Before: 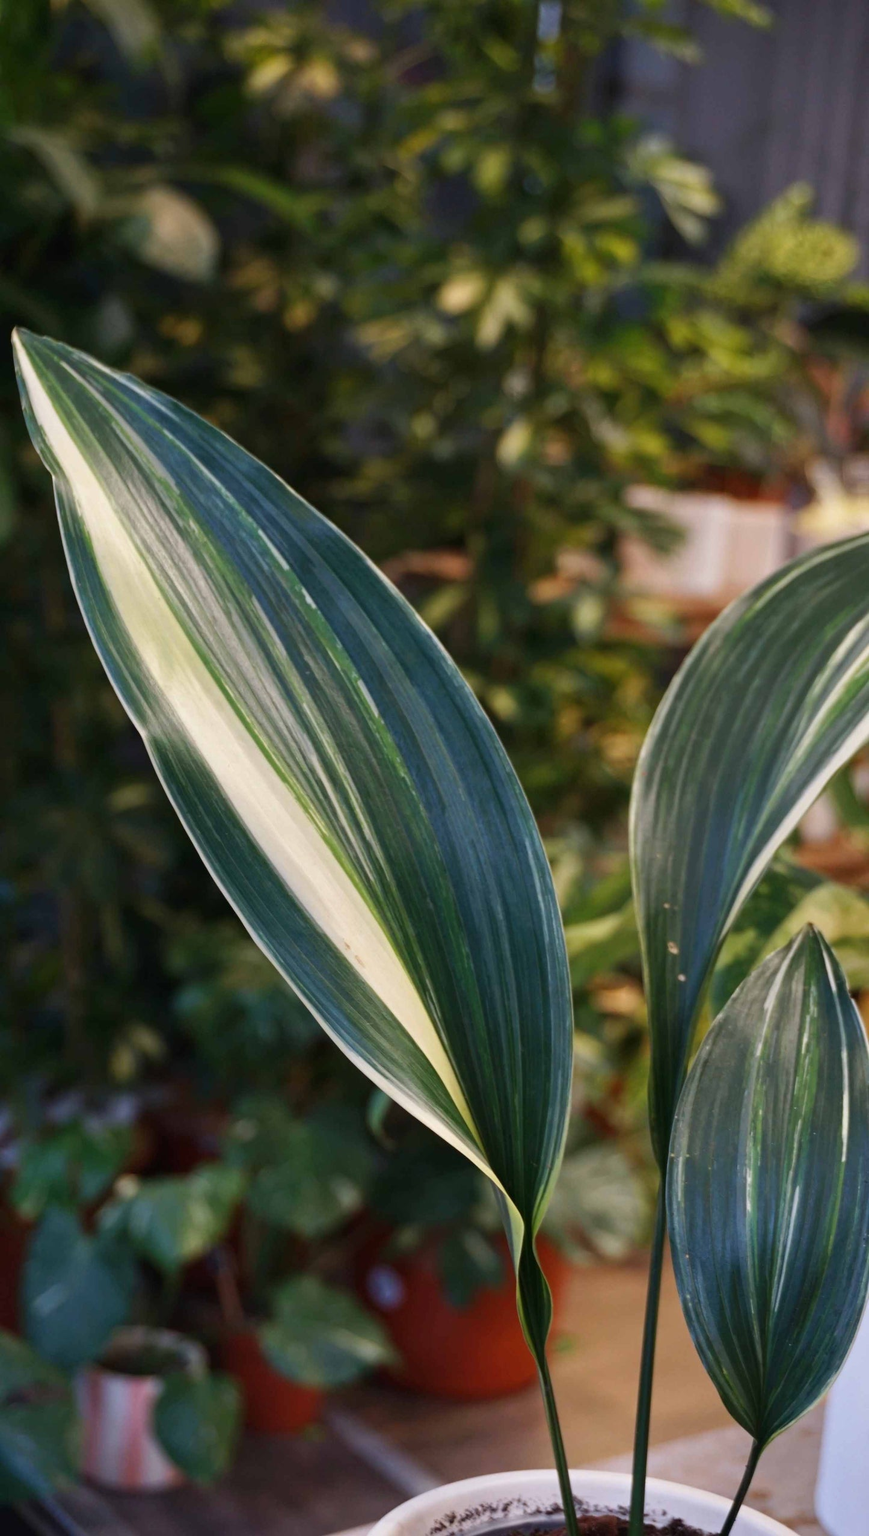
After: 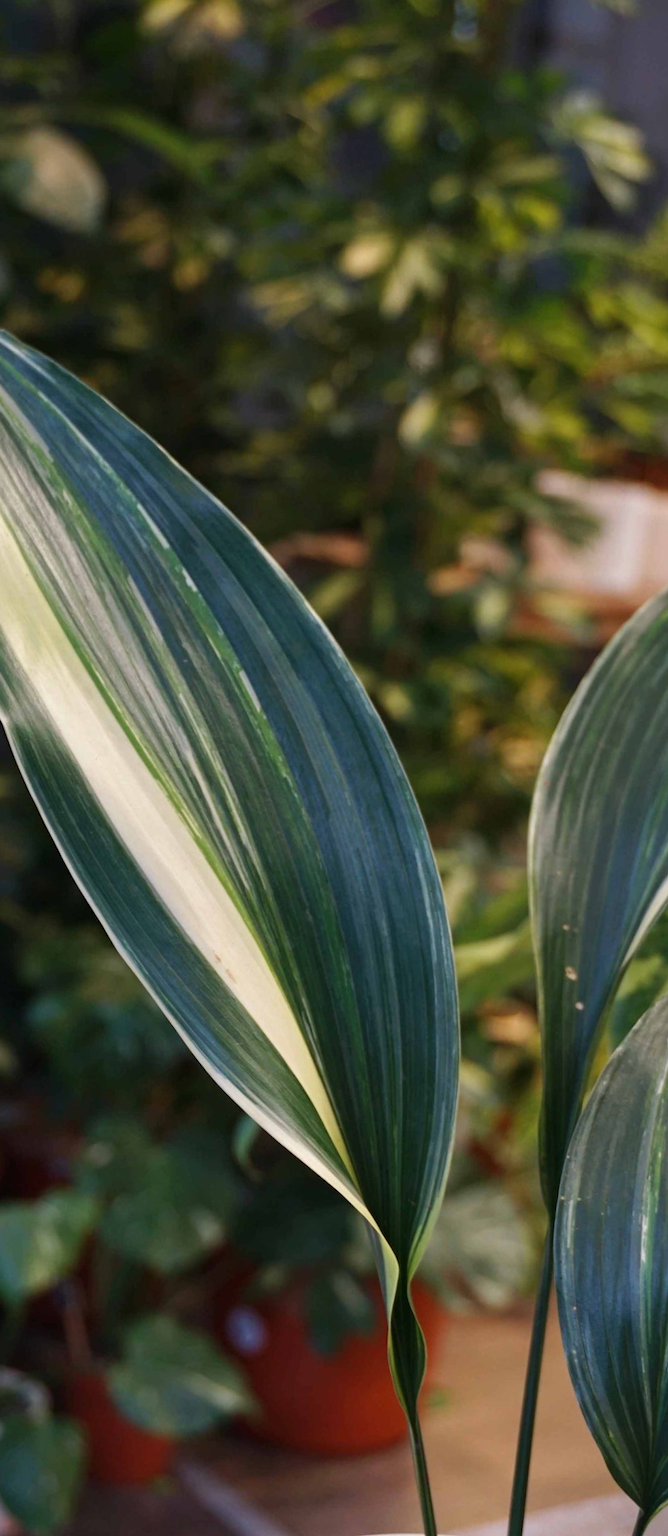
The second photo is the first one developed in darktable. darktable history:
crop and rotate: angle -3.27°, left 14.277%, top 0.028%, right 10.766%, bottom 0.028%
rotate and perspective: rotation -1.24°, automatic cropping off
